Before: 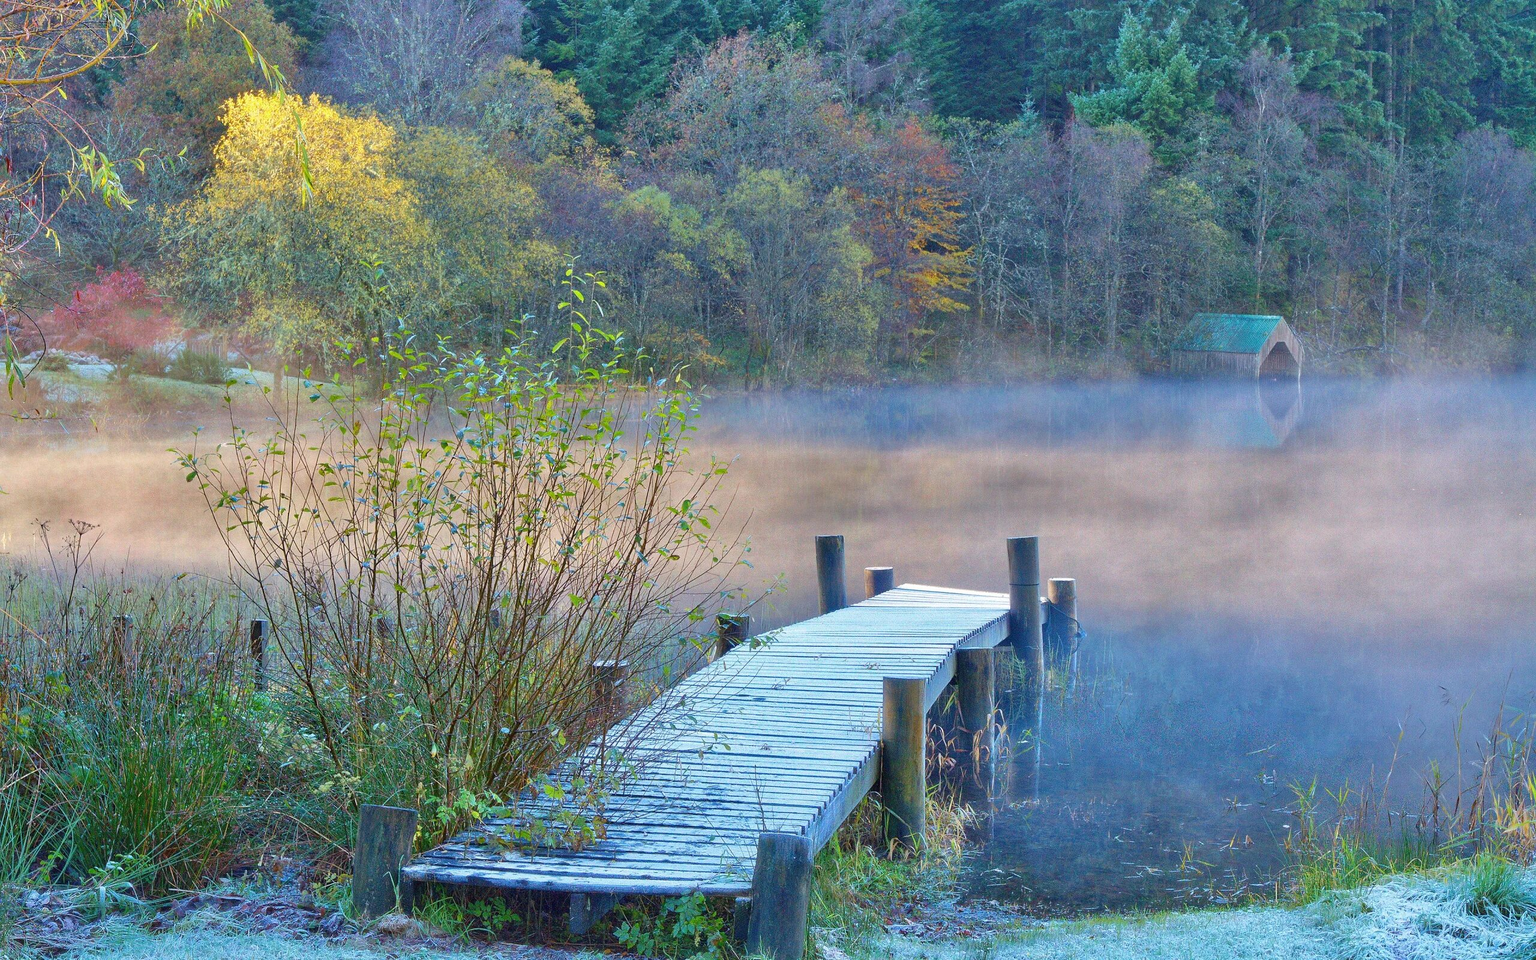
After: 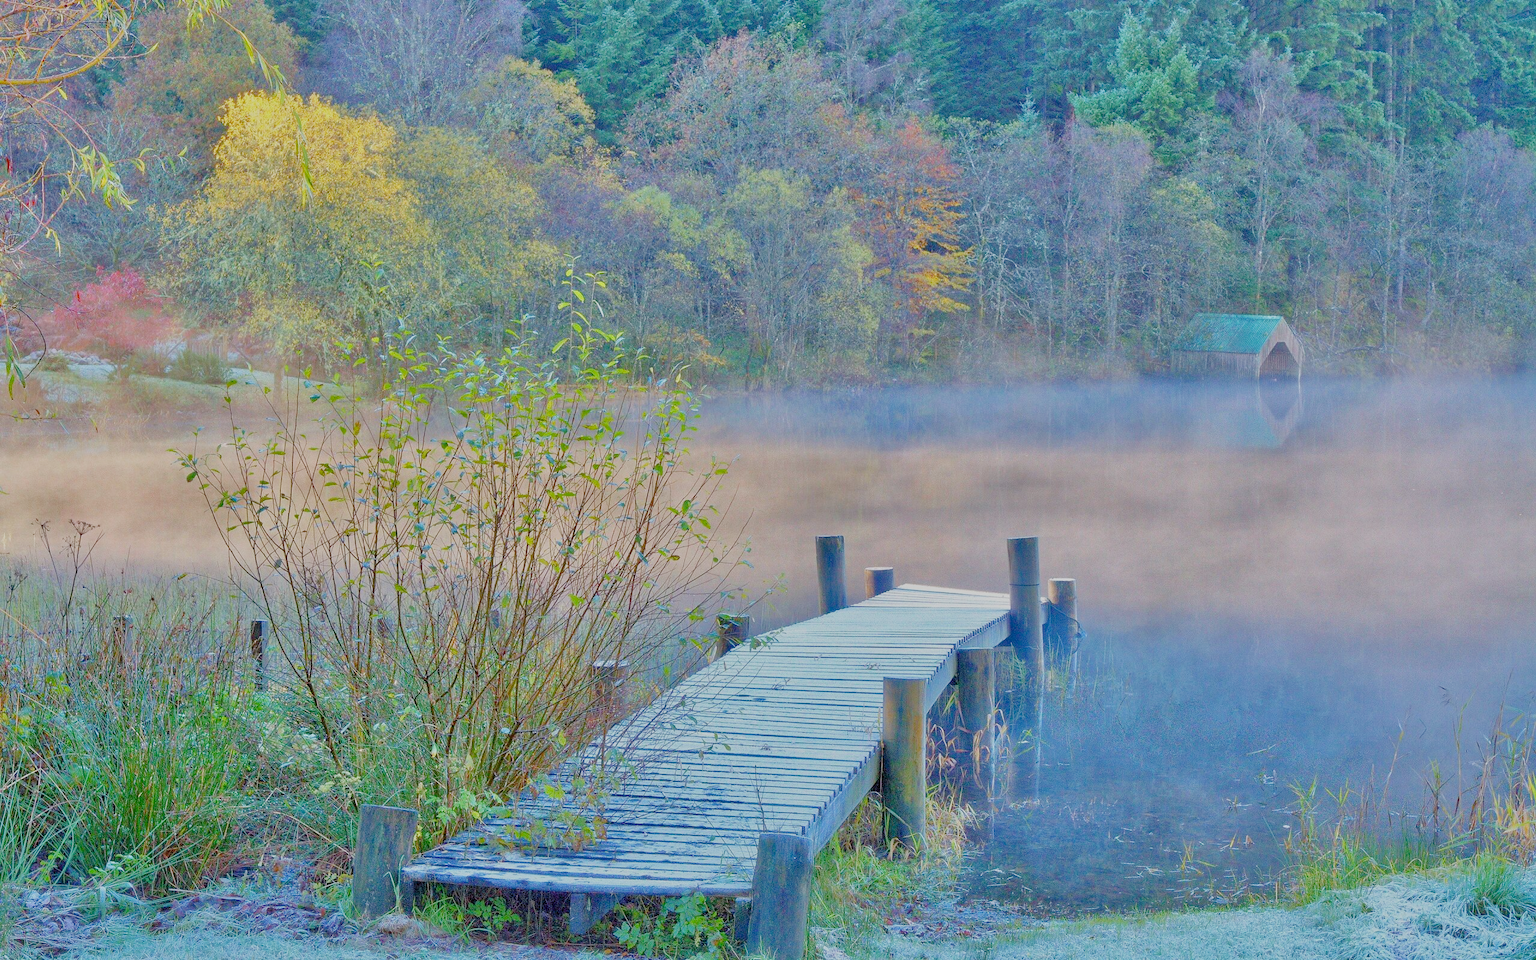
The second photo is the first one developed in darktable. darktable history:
filmic rgb: black relative exposure -8.88 EV, white relative exposure 4.98 EV, target black luminance 0%, hardness 3.79, latitude 66.4%, contrast 0.821, highlights saturation mix 11.14%, shadows ↔ highlights balance 20.54%, preserve chrominance no, color science v5 (2021)
tone equalizer: -7 EV 0.157 EV, -6 EV 0.571 EV, -5 EV 1.16 EV, -4 EV 1.3 EV, -3 EV 1.17 EV, -2 EV 0.6 EV, -1 EV 0.164 EV, mask exposure compensation -0.496 EV
levels: levels [0.026, 0.507, 0.987]
